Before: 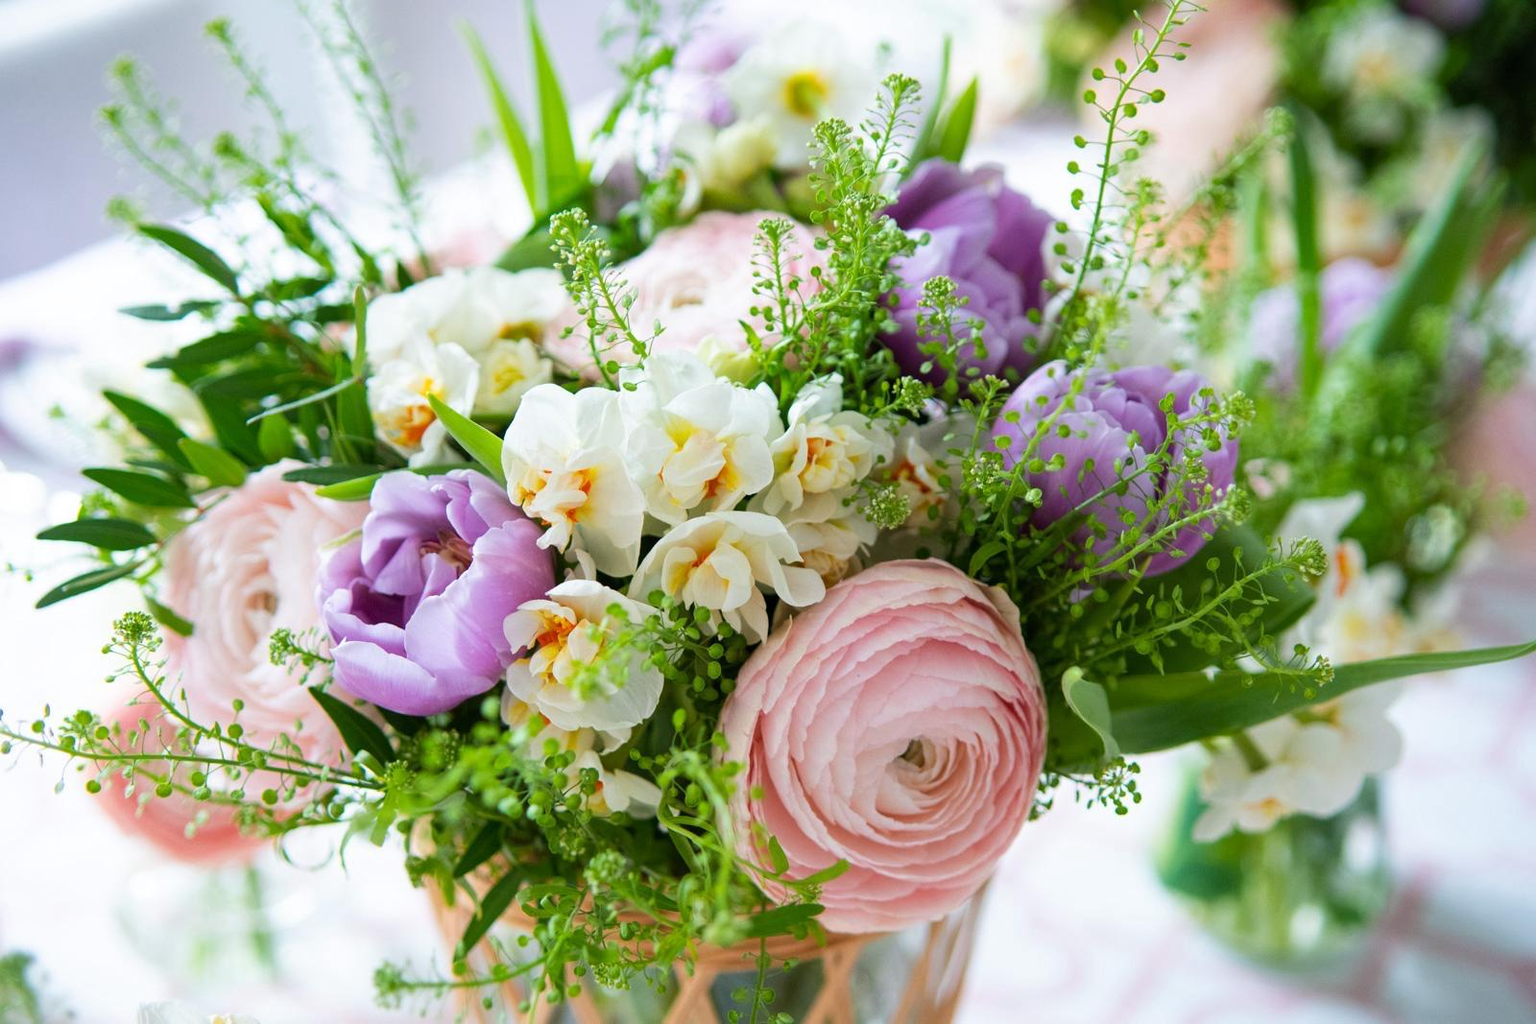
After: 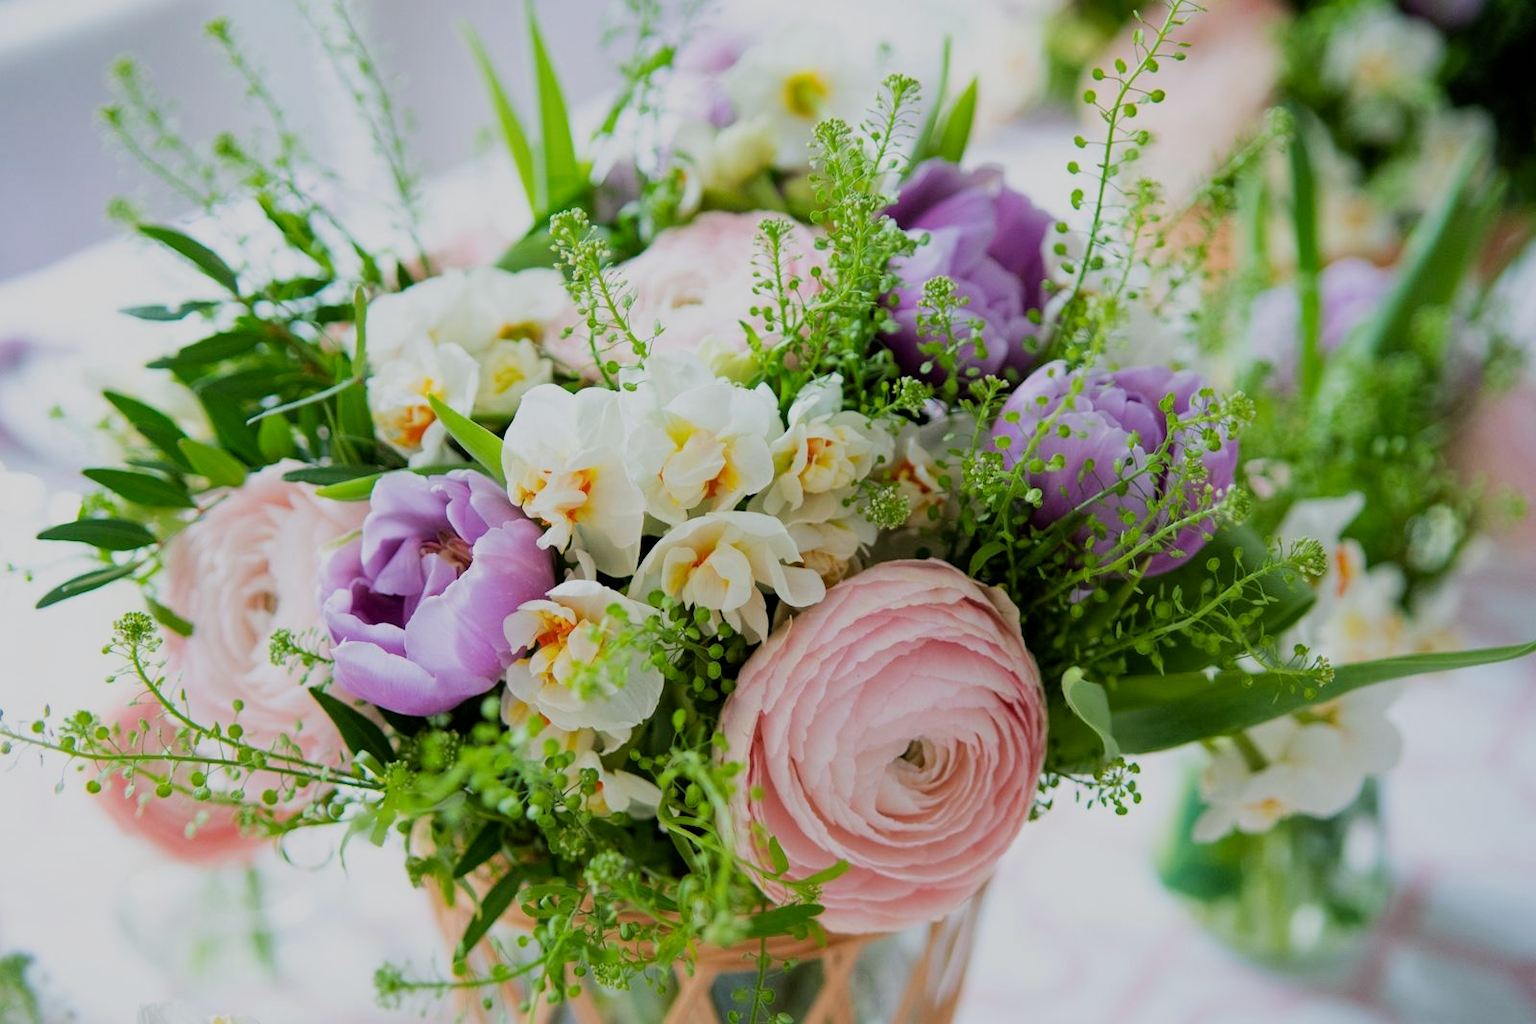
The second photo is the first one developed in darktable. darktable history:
exposure: black level correction 0.001, exposure -0.2 EV, compensate highlight preservation false
filmic rgb: hardness 4.17
